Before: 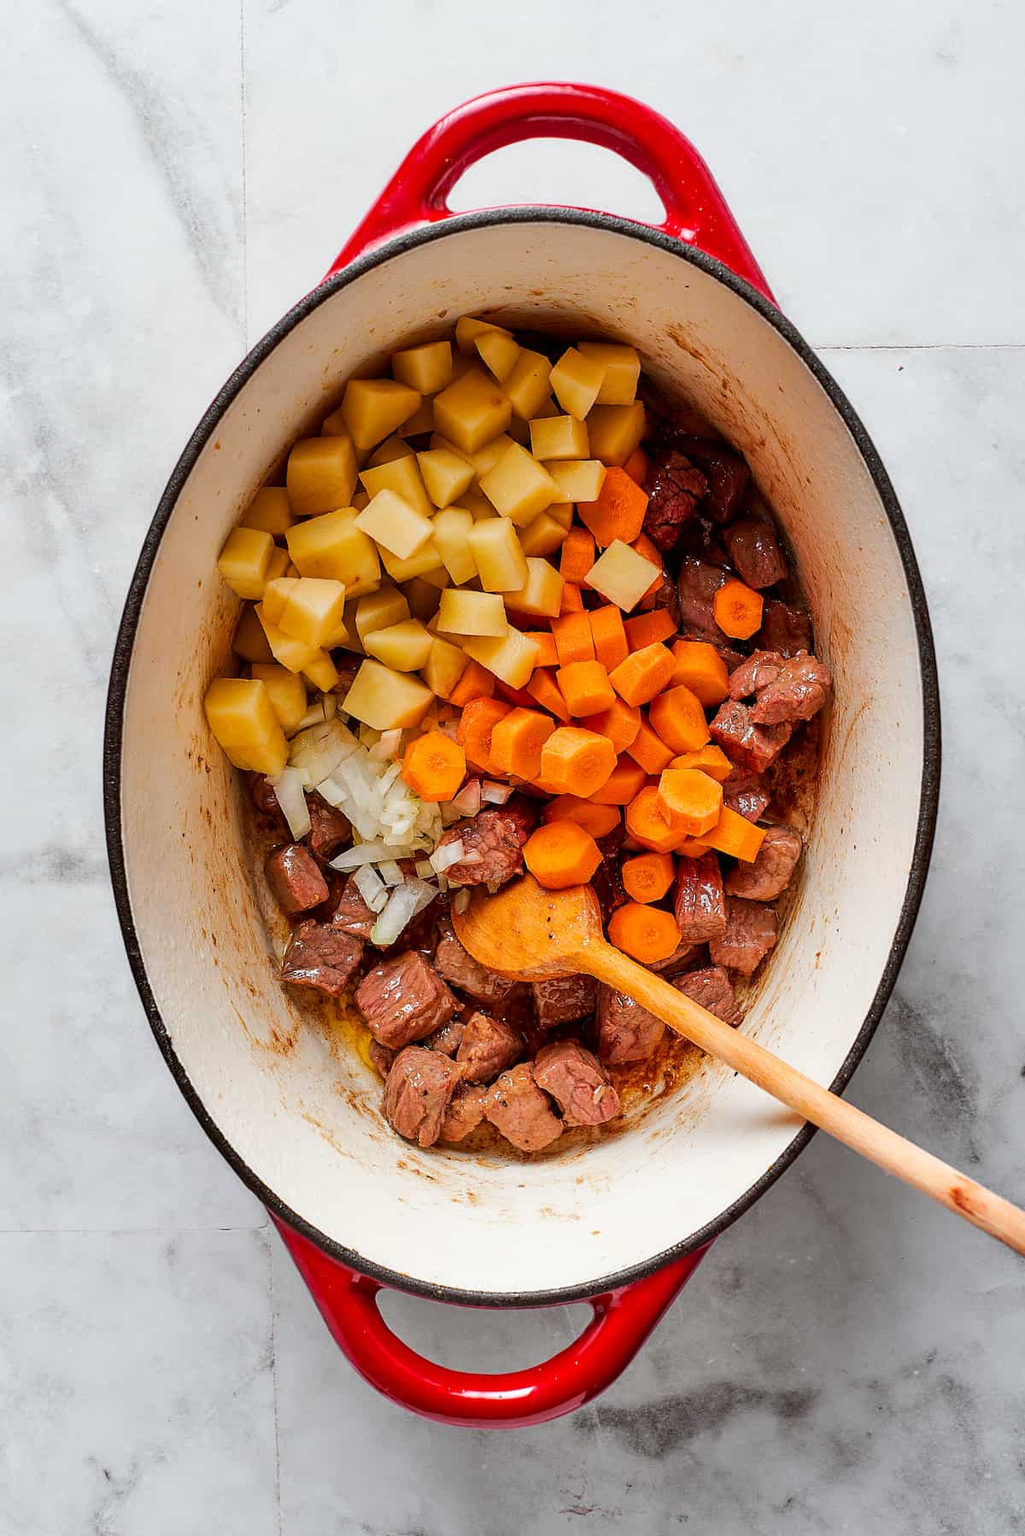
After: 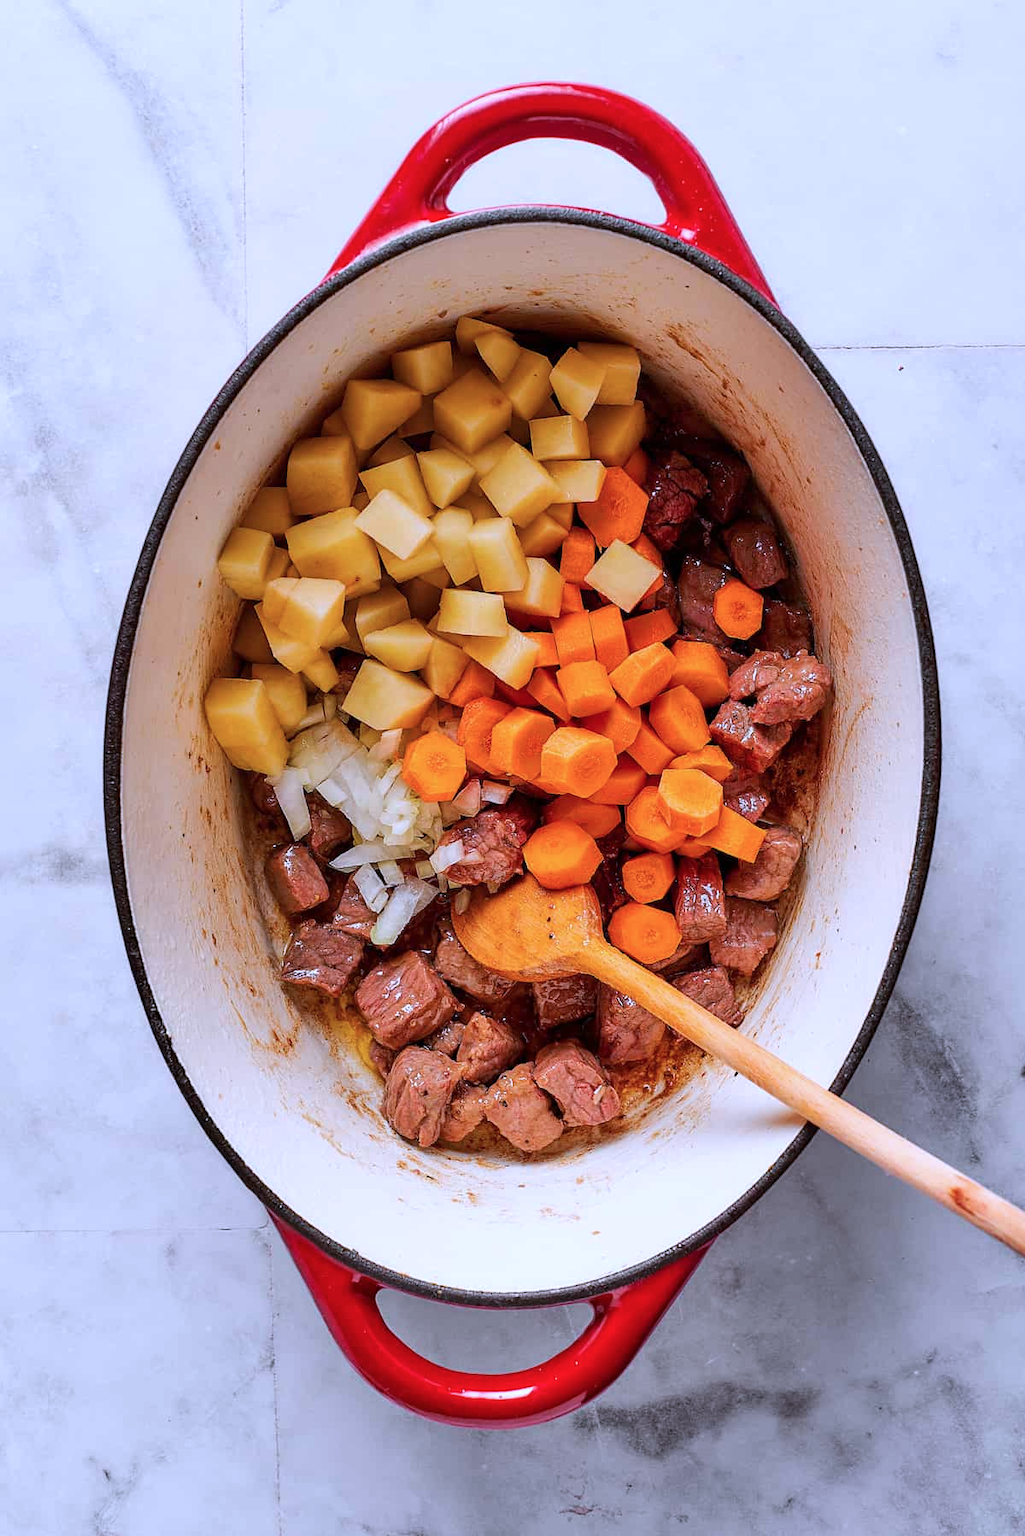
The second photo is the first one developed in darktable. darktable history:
color calibration: illuminant as shot in camera, x 0.377, y 0.394, temperature 4176.77 K
